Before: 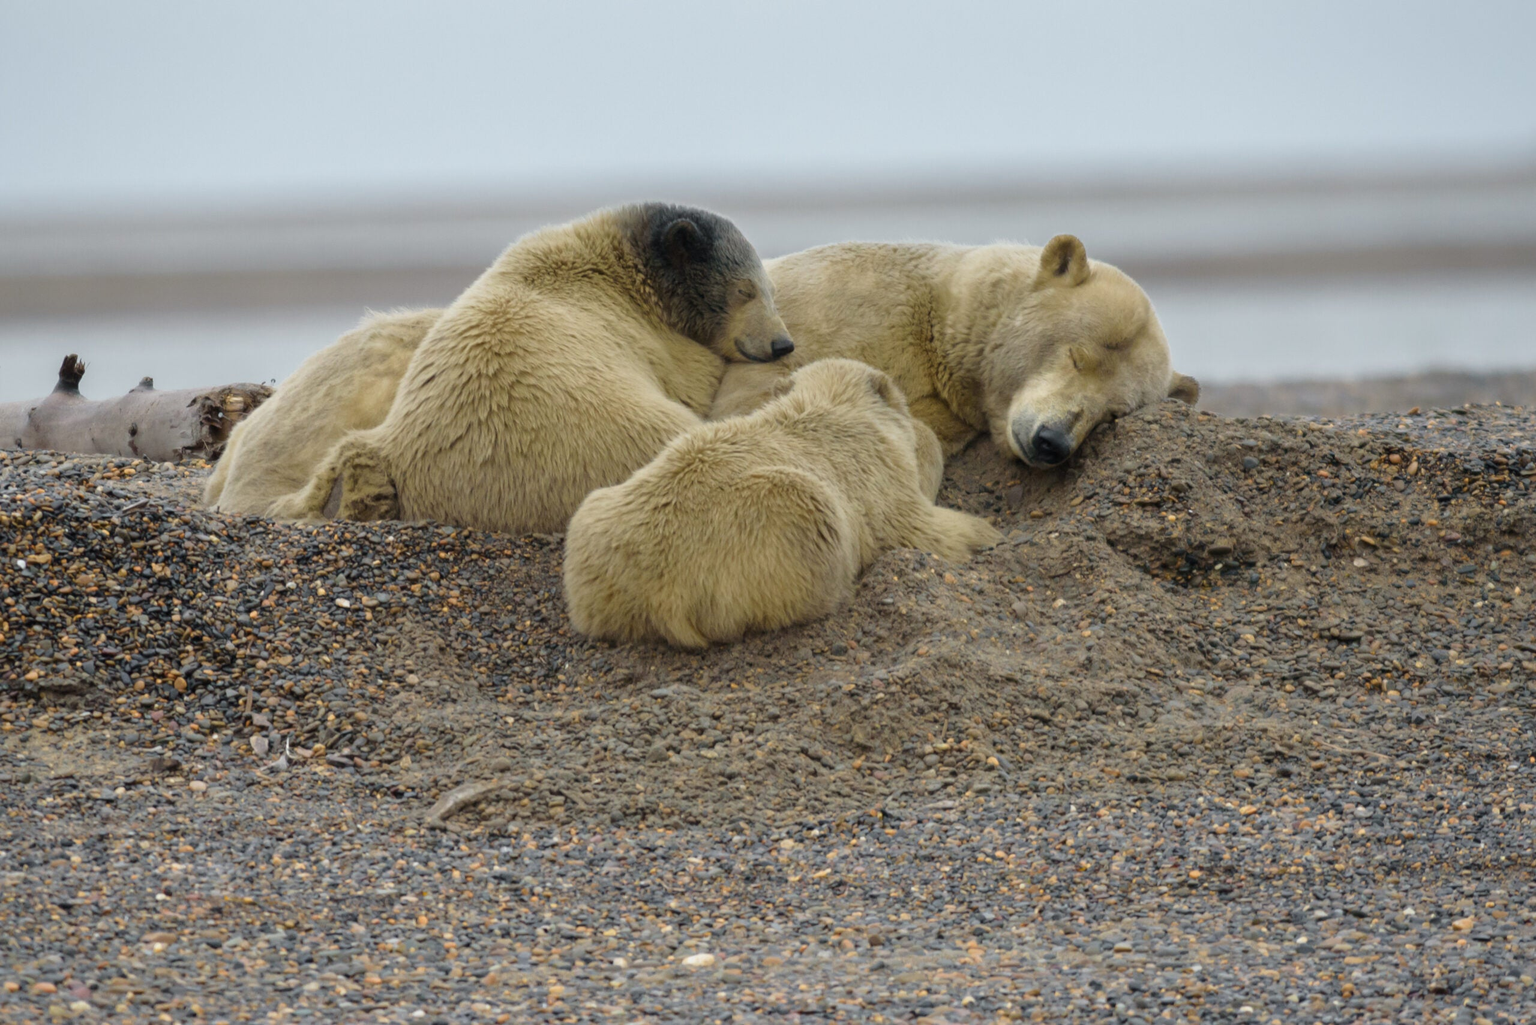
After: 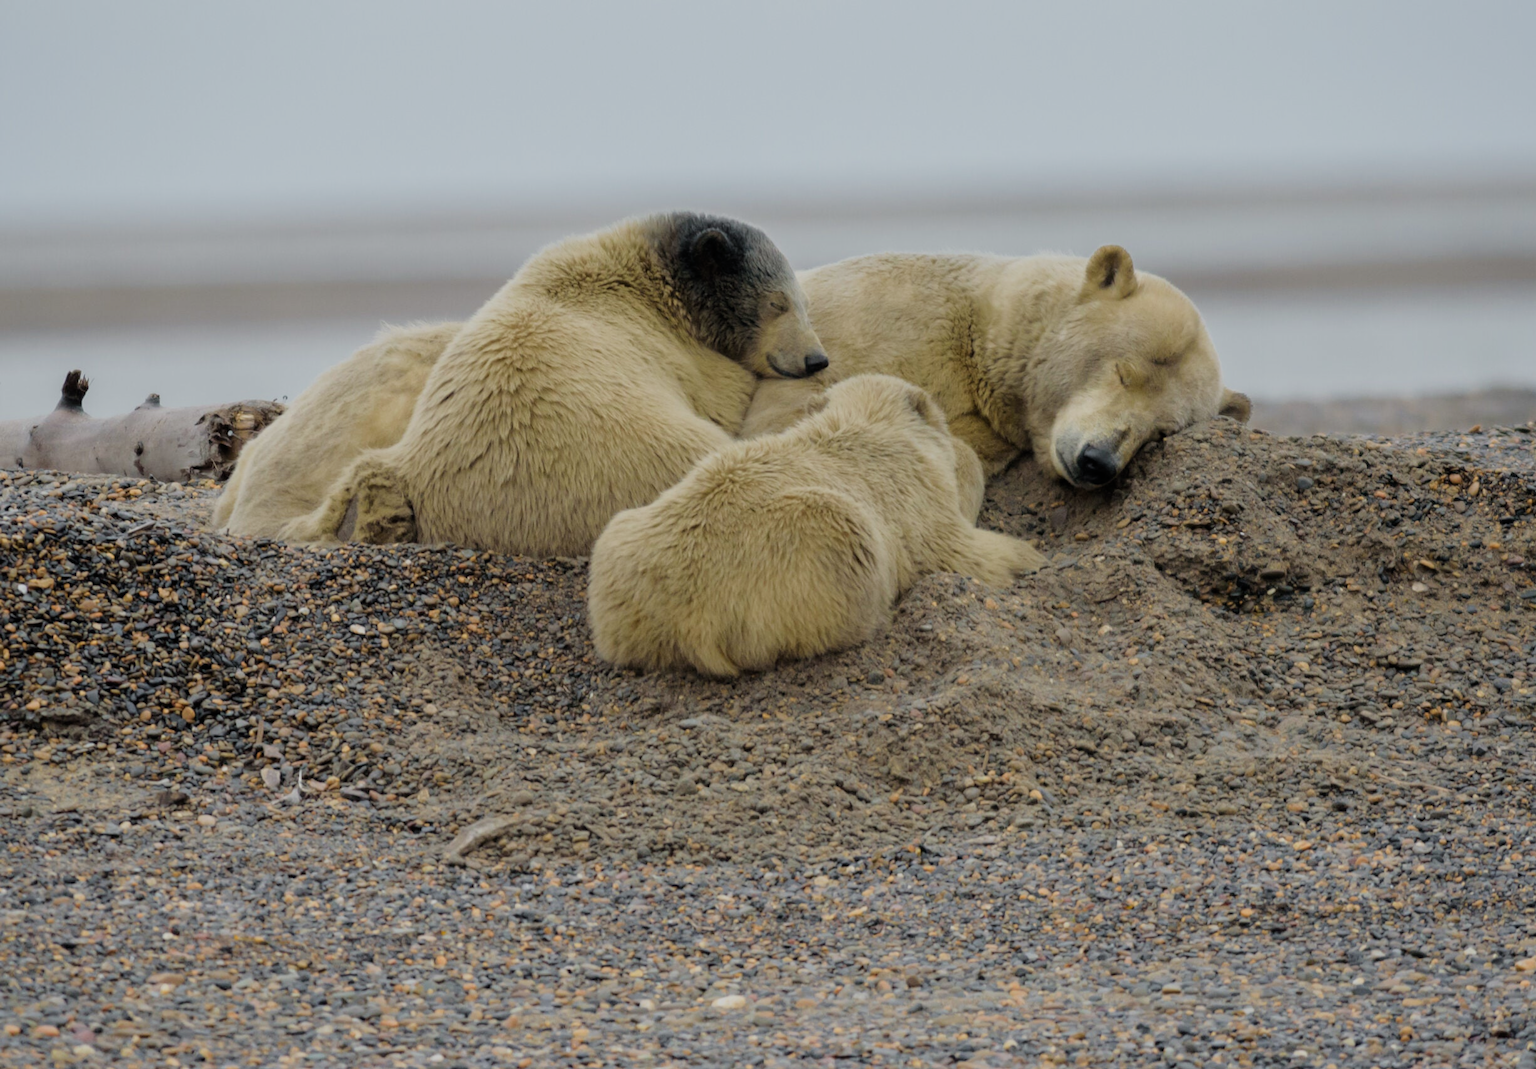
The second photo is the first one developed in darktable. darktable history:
crop: right 4.126%, bottom 0.031%
filmic rgb: black relative exposure -7.65 EV, white relative exposure 4.56 EV, hardness 3.61
